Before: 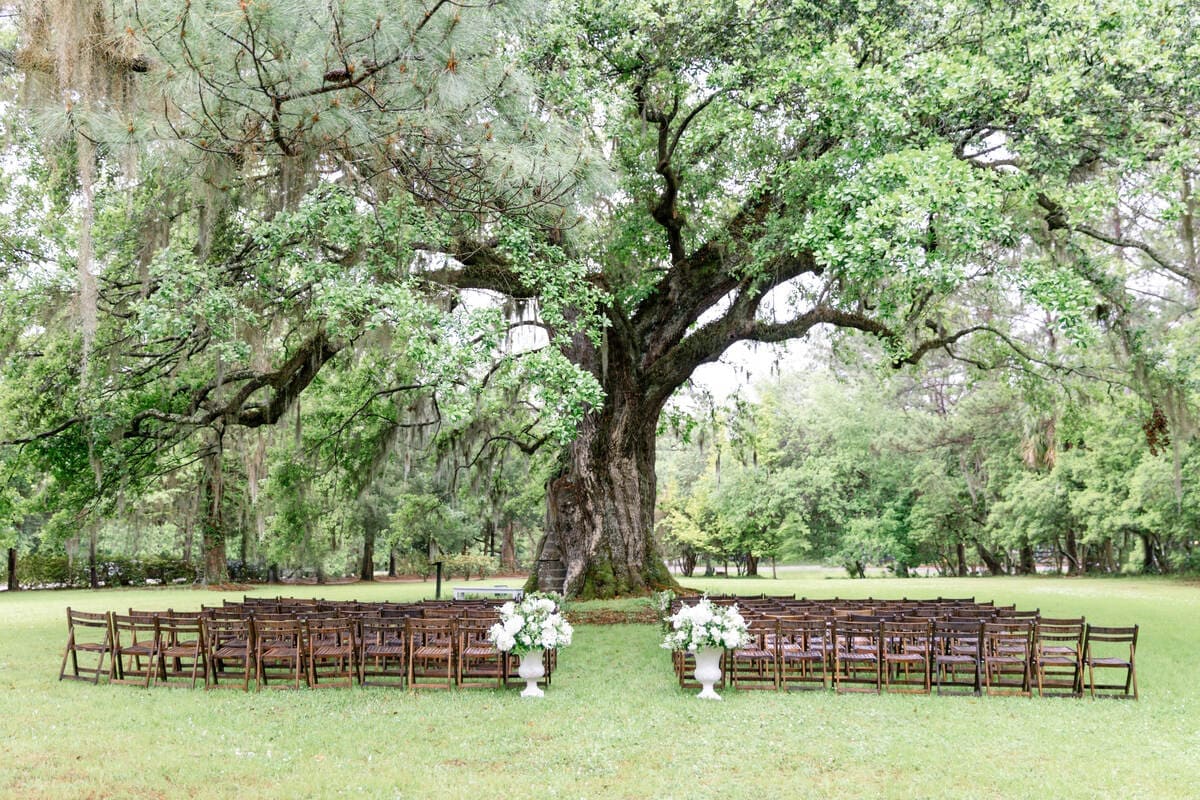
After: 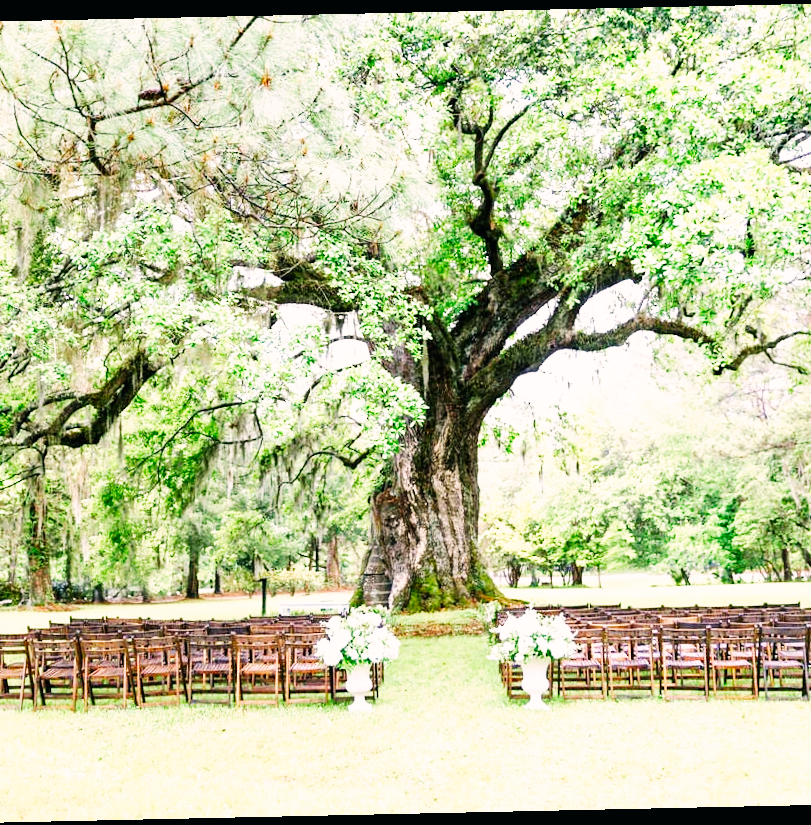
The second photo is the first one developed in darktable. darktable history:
crop: left 15.419%, right 17.914%
base curve: curves: ch0 [(0, 0) (0.007, 0.004) (0.027, 0.03) (0.046, 0.07) (0.207, 0.54) (0.442, 0.872) (0.673, 0.972) (1, 1)], preserve colors none
rotate and perspective: rotation -1.24°, automatic cropping off
color correction: highlights a* 3.22, highlights b* 1.93, saturation 1.19
color balance: mode lift, gamma, gain (sRGB), lift [1, 1, 1.022, 1.026]
